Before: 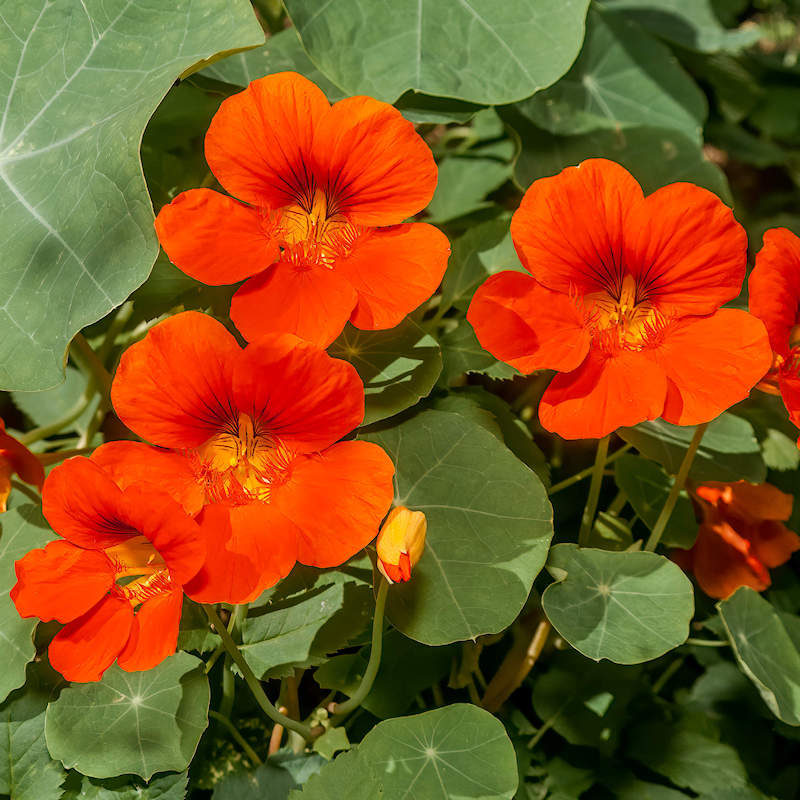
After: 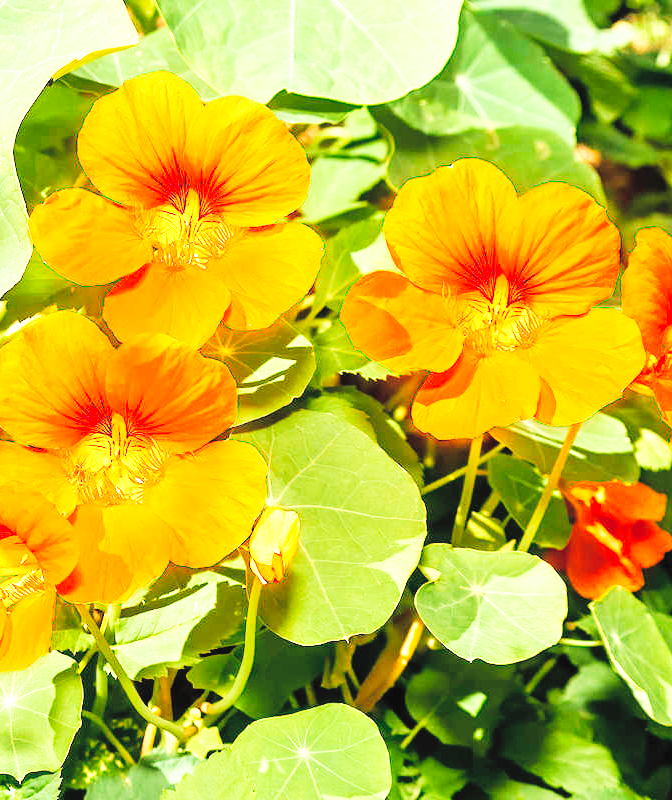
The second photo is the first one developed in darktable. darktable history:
contrast brightness saturation: contrast 0.1, brightness 0.308, saturation 0.145
exposure: black level correction 0, exposure 1.023 EV, compensate exposure bias true, compensate highlight preservation false
base curve: curves: ch0 [(0, 0) (0.007, 0.004) (0.027, 0.03) (0.046, 0.07) (0.207, 0.54) (0.442, 0.872) (0.673, 0.972) (1, 1)], preserve colors none
crop: left 15.879%
